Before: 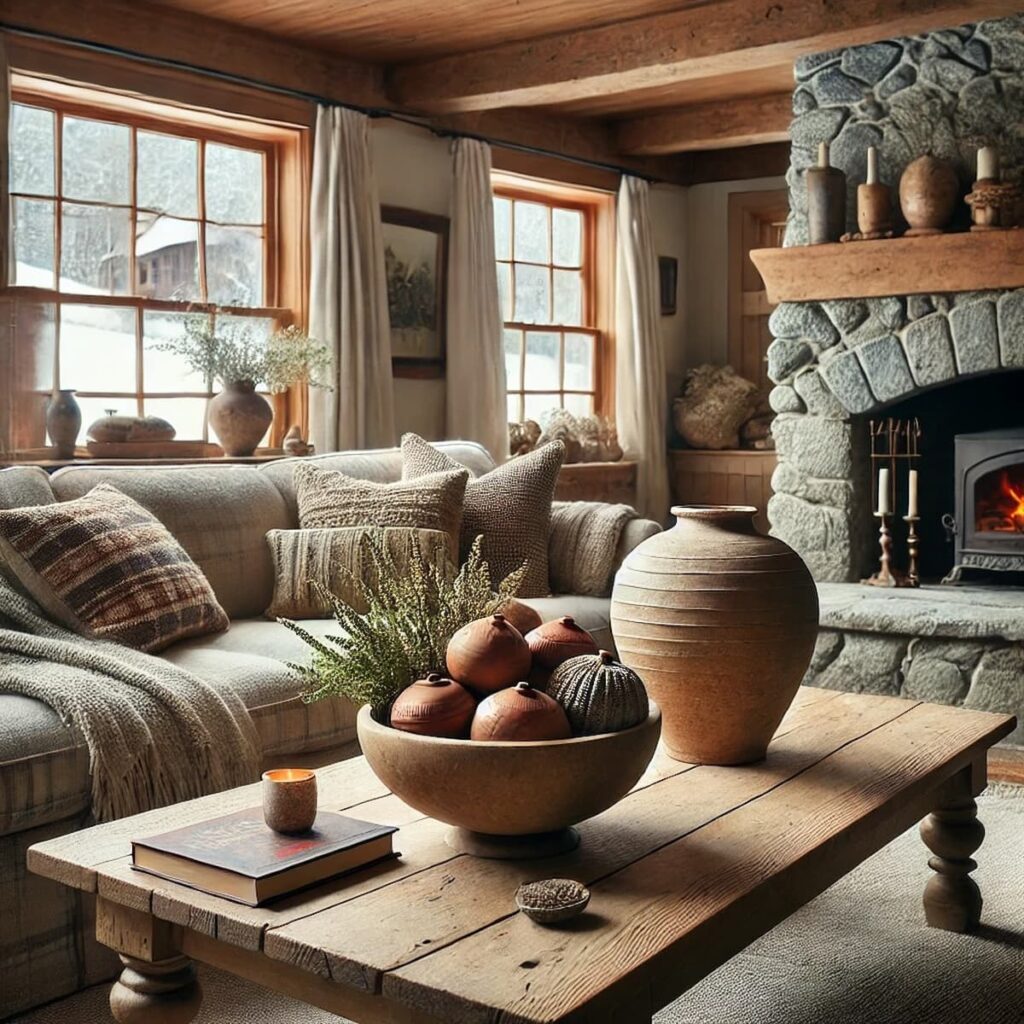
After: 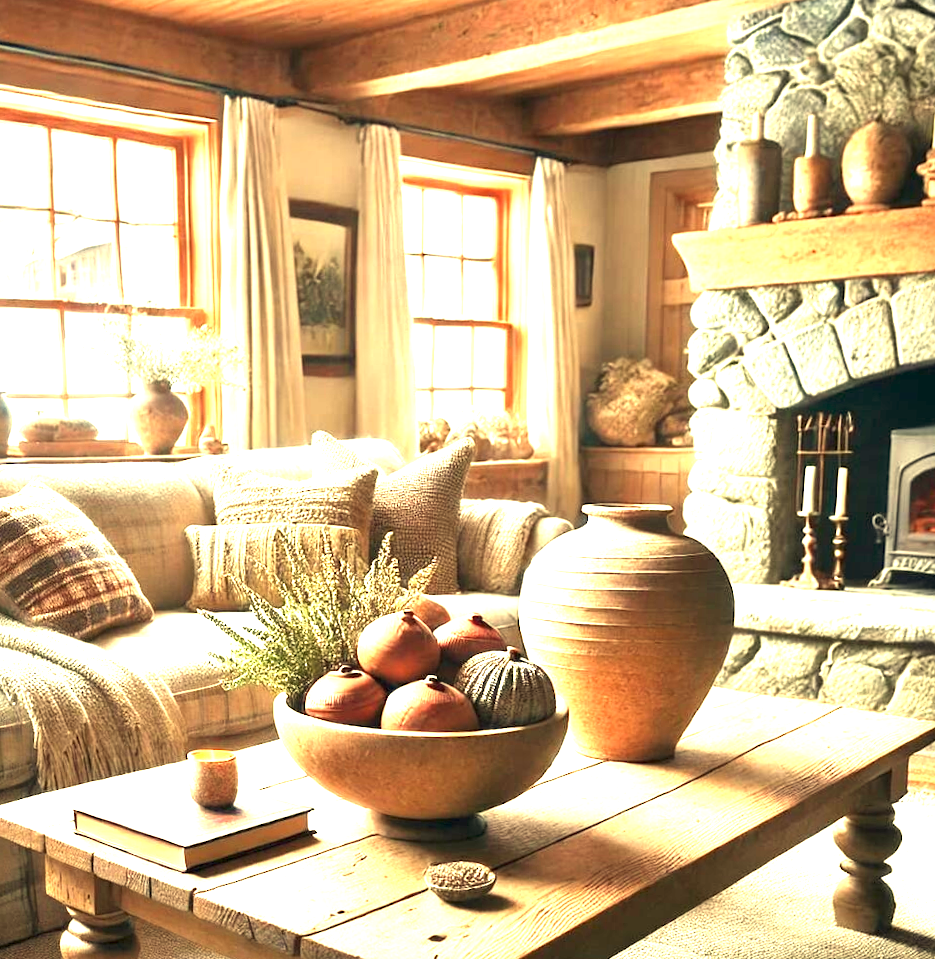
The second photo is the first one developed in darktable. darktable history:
crop and rotate: left 3.238%
rotate and perspective: rotation 0.062°, lens shift (vertical) 0.115, lens shift (horizontal) -0.133, crop left 0.047, crop right 0.94, crop top 0.061, crop bottom 0.94
white balance: red 1.08, blue 0.791
tone equalizer: on, module defaults
exposure: exposure 2.25 EV, compensate highlight preservation false
